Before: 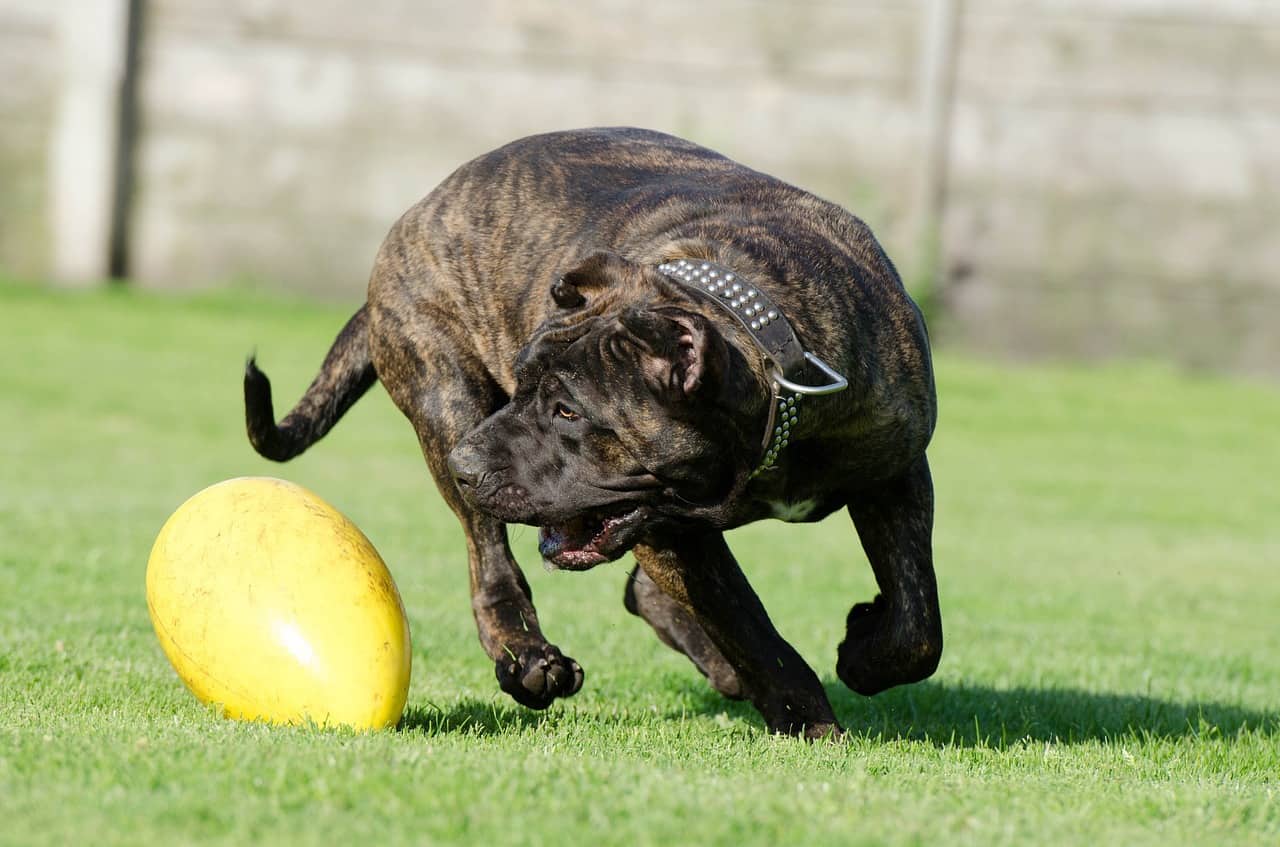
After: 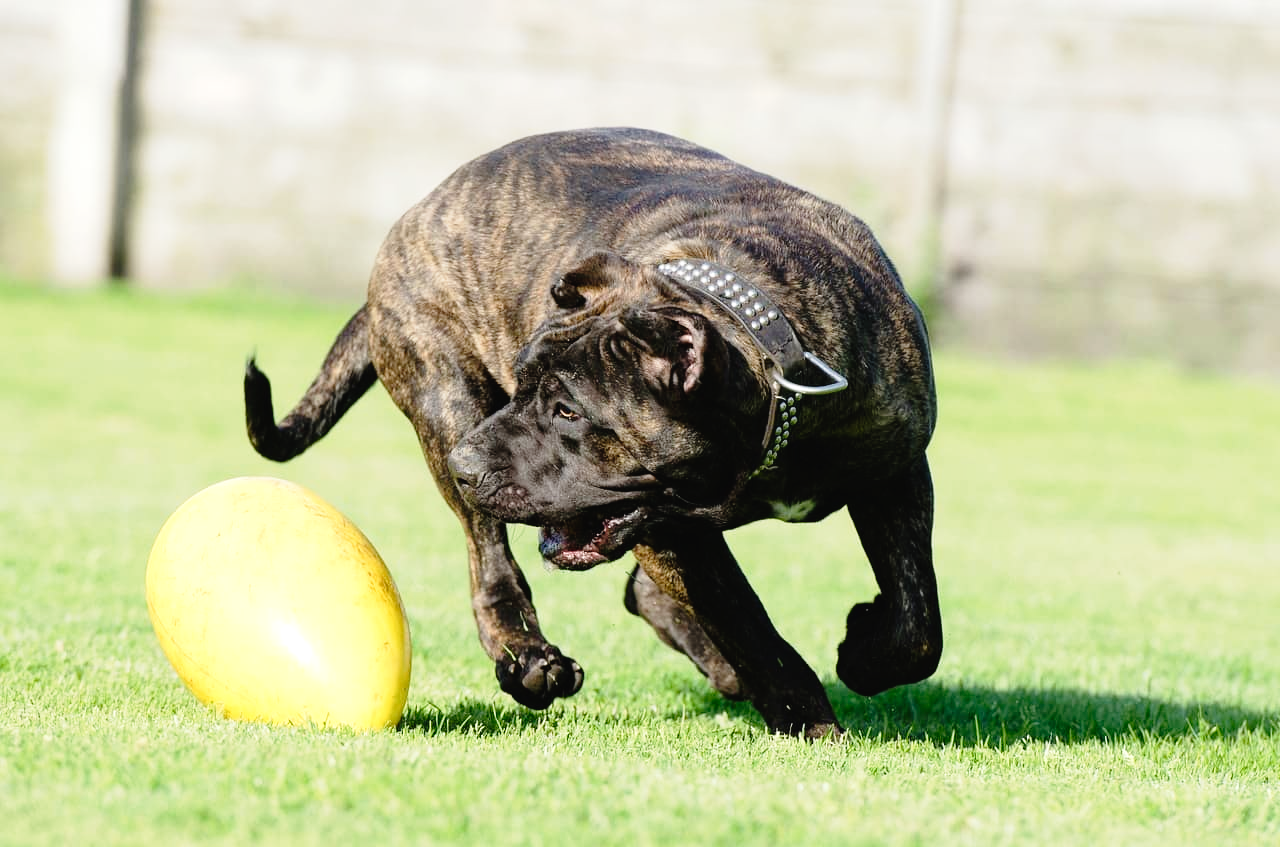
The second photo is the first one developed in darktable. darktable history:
tone equalizer: -8 EV -0.42 EV, -7 EV -0.369 EV, -6 EV -0.296 EV, -5 EV -0.192 EV, -3 EV 0.212 EV, -2 EV 0.31 EV, -1 EV 0.397 EV, +0 EV 0.435 EV
tone curve: curves: ch0 [(0, 0.021) (0.049, 0.044) (0.152, 0.14) (0.328, 0.377) (0.473, 0.543) (0.641, 0.705) (0.85, 0.894) (1, 0.969)]; ch1 [(0, 0) (0.302, 0.331) (0.427, 0.433) (0.472, 0.47) (0.502, 0.503) (0.527, 0.524) (0.564, 0.591) (0.602, 0.632) (0.677, 0.701) (0.859, 0.885) (1, 1)]; ch2 [(0, 0) (0.33, 0.301) (0.447, 0.44) (0.487, 0.496) (0.502, 0.516) (0.535, 0.563) (0.565, 0.6) (0.618, 0.629) (1, 1)], preserve colors none
